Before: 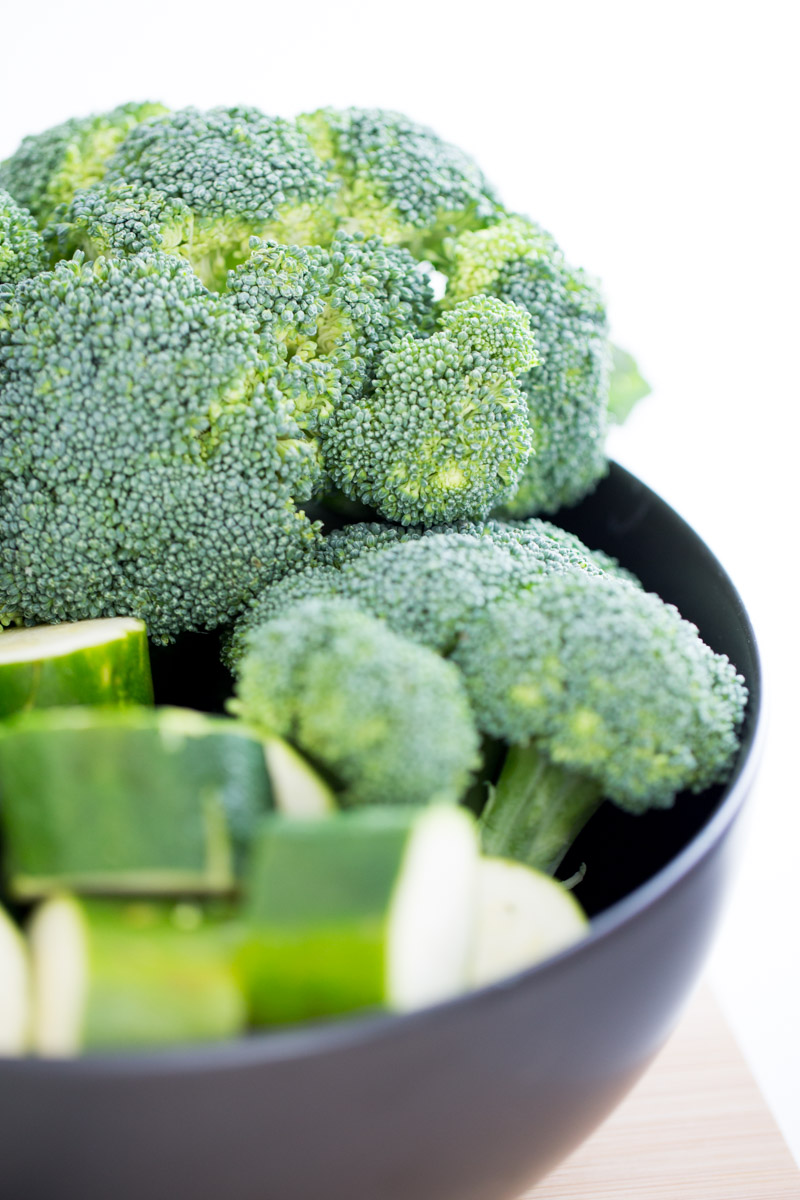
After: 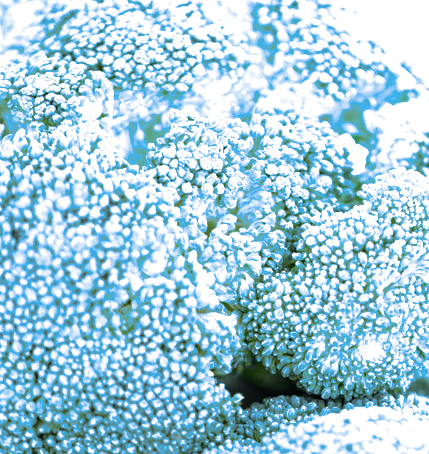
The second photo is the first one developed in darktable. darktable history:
split-toning: shadows › hue 220°, shadows › saturation 0.64, highlights › hue 220°, highlights › saturation 0.64, balance 0, compress 5.22%
crop: left 10.121%, top 10.631%, right 36.218%, bottom 51.526%
exposure: black level correction 0, exposure 1 EV, compensate highlight preservation false
